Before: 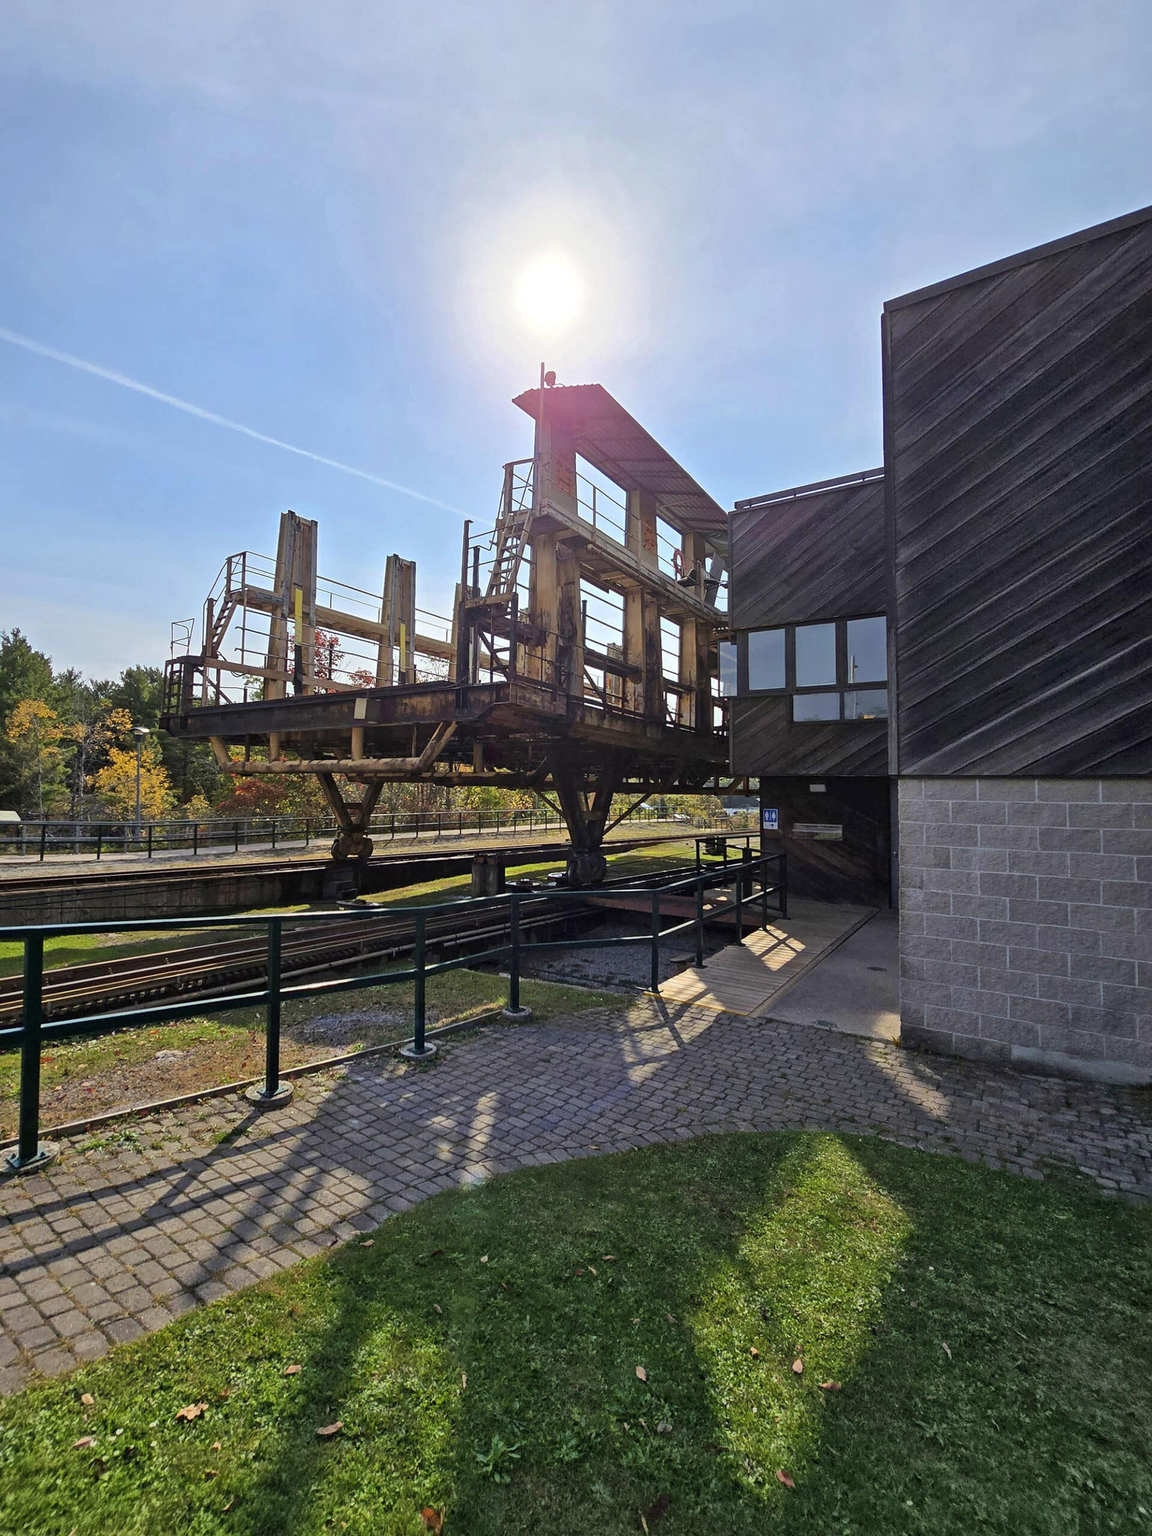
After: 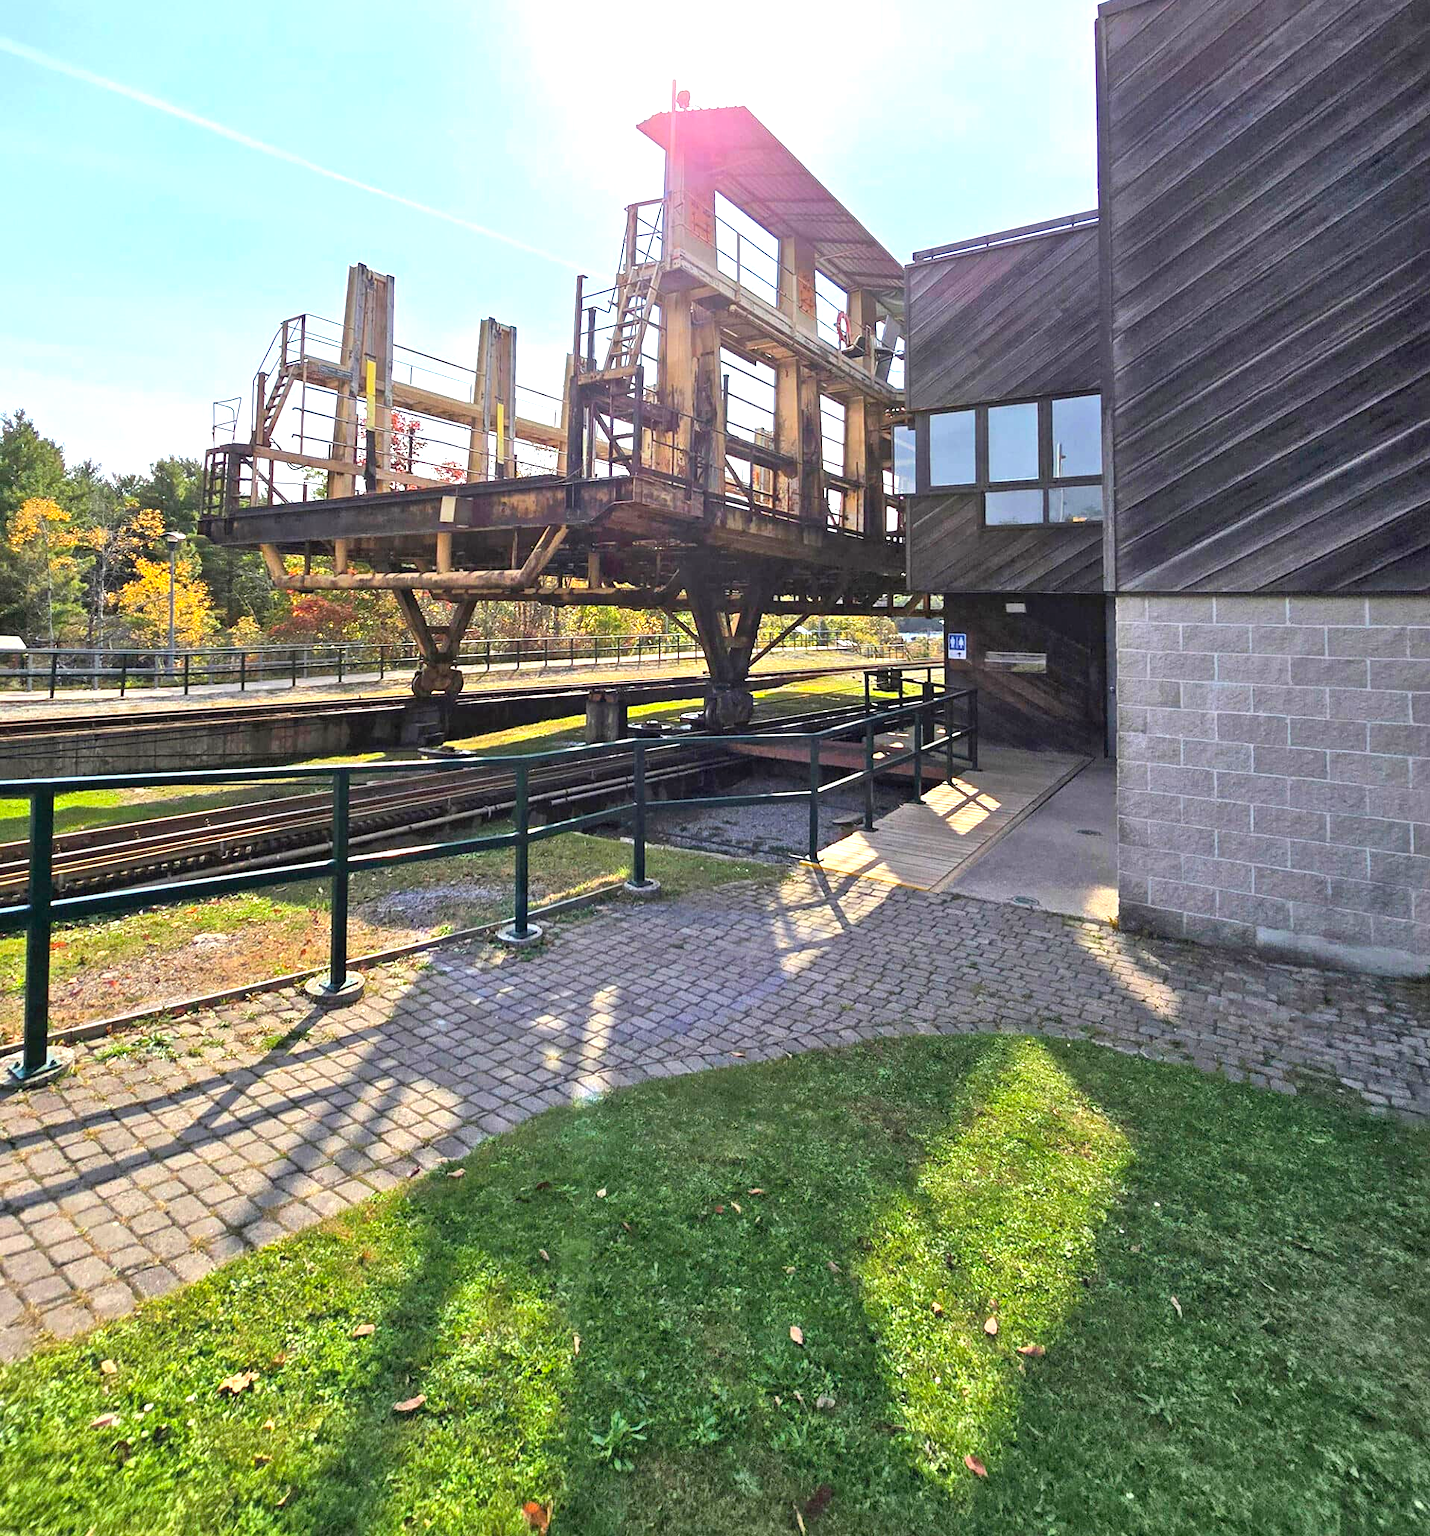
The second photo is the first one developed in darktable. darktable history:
levels: mode automatic, levels [0, 0.492, 0.984]
crop and rotate: top 19.458%
exposure: exposure 1.141 EV, compensate highlight preservation false
contrast brightness saturation: contrast 0.051, brightness 0.066, saturation 0.011
